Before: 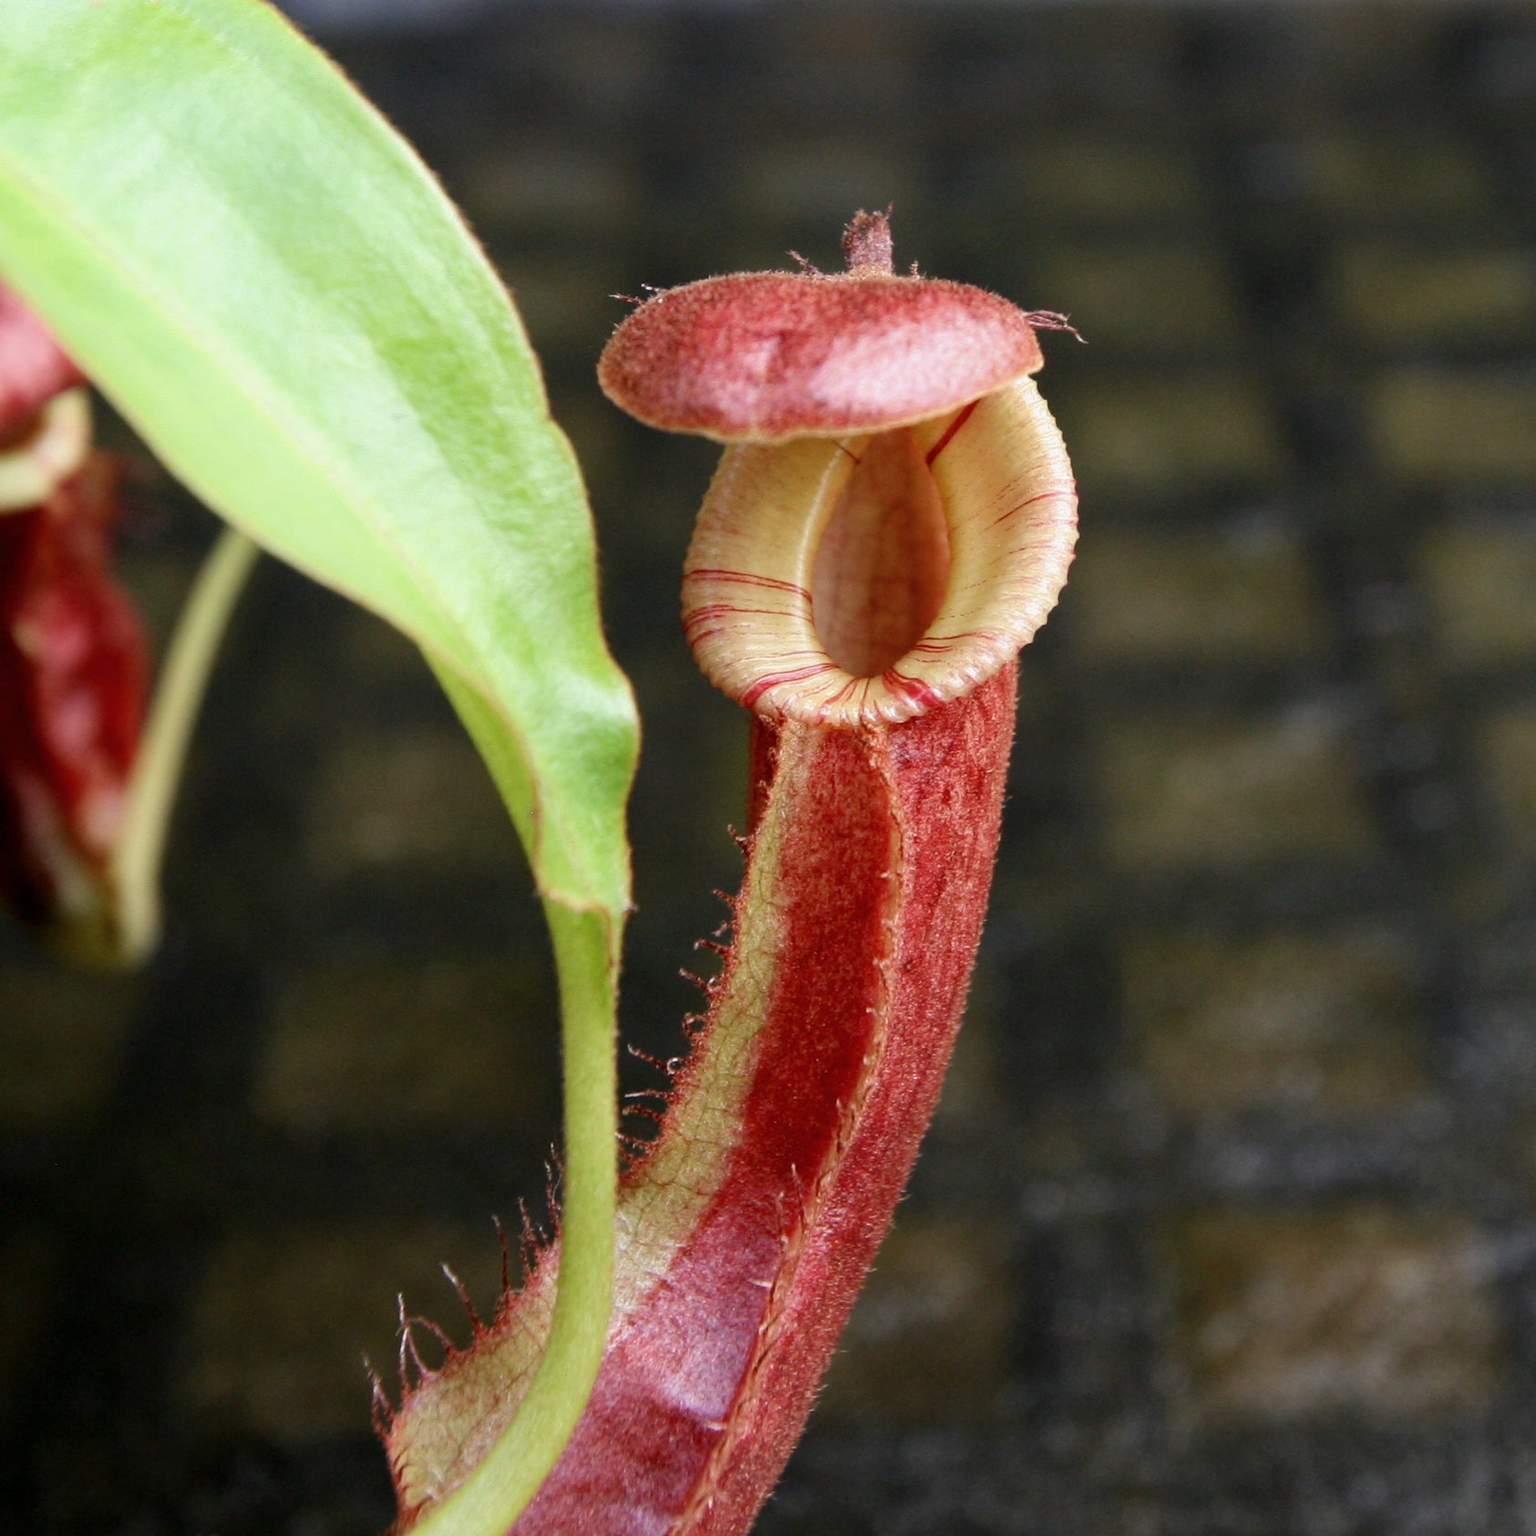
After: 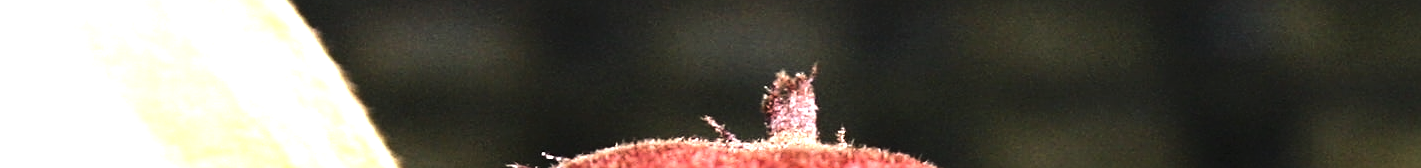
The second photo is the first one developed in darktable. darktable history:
levels: levels [0, 0.352, 0.703]
crop and rotate: left 9.644%, top 9.491%, right 6.021%, bottom 80.509%
sharpen: on, module defaults
tone curve: curves: ch0 [(0.016, 0.011) (0.21, 0.113) (0.515, 0.476) (0.78, 0.795) (1, 0.981)], color space Lab, linked channels, preserve colors none
